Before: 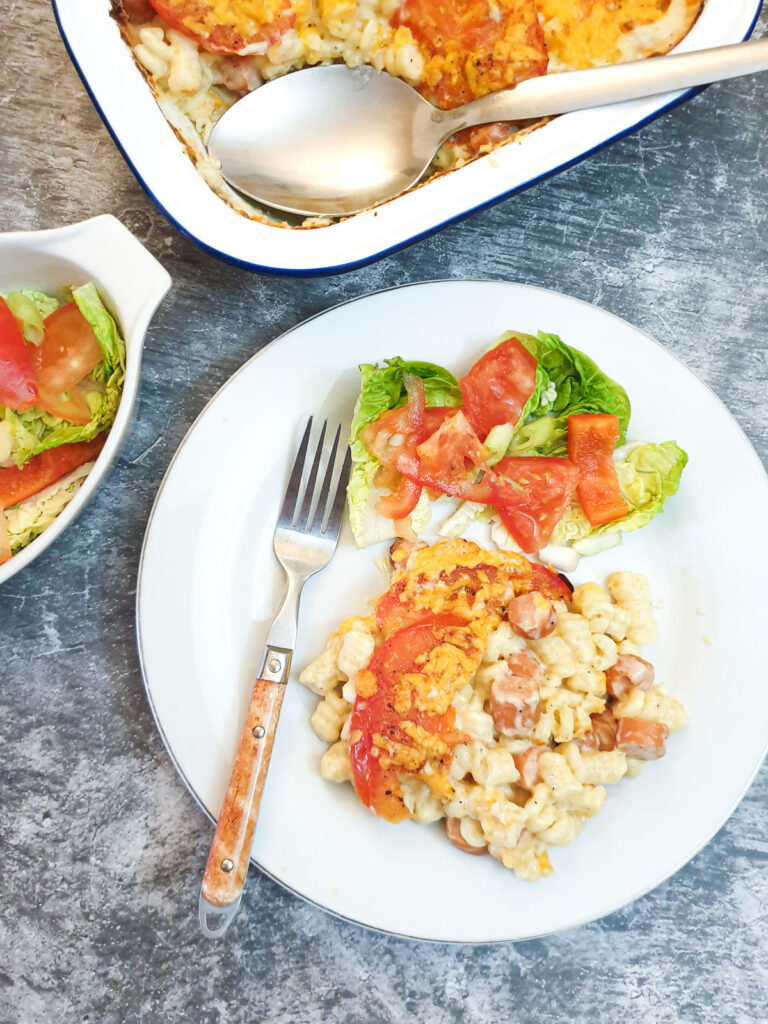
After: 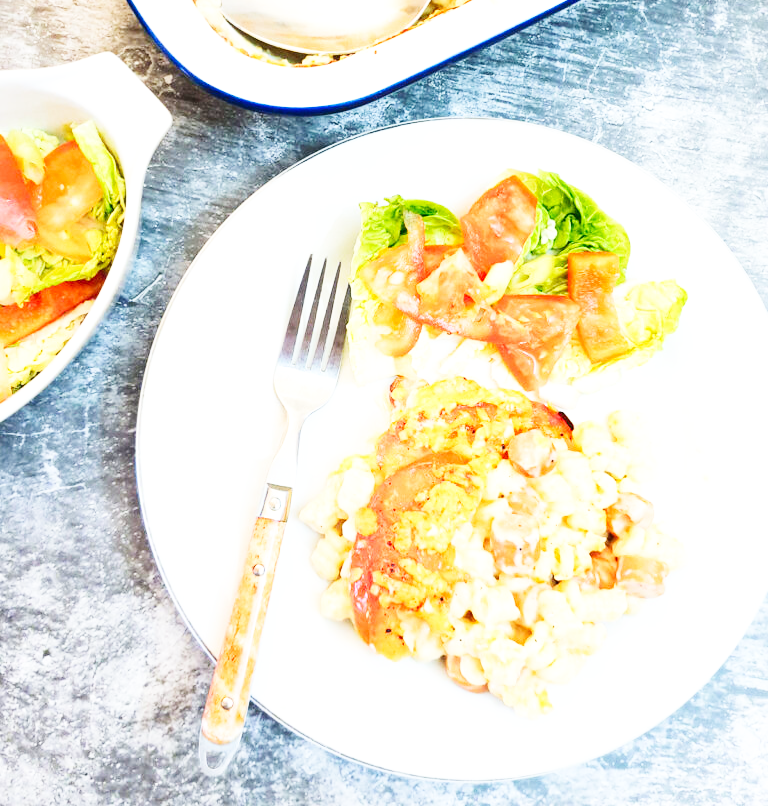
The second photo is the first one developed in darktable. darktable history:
crop and rotate: top 15.877%, bottom 5.378%
base curve: curves: ch0 [(0, 0.003) (0.001, 0.002) (0.006, 0.004) (0.02, 0.022) (0.048, 0.086) (0.094, 0.234) (0.162, 0.431) (0.258, 0.629) (0.385, 0.8) (0.548, 0.918) (0.751, 0.988) (1, 1)], preserve colors none
contrast brightness saturation: contrast 0.15, brightness 0.042
